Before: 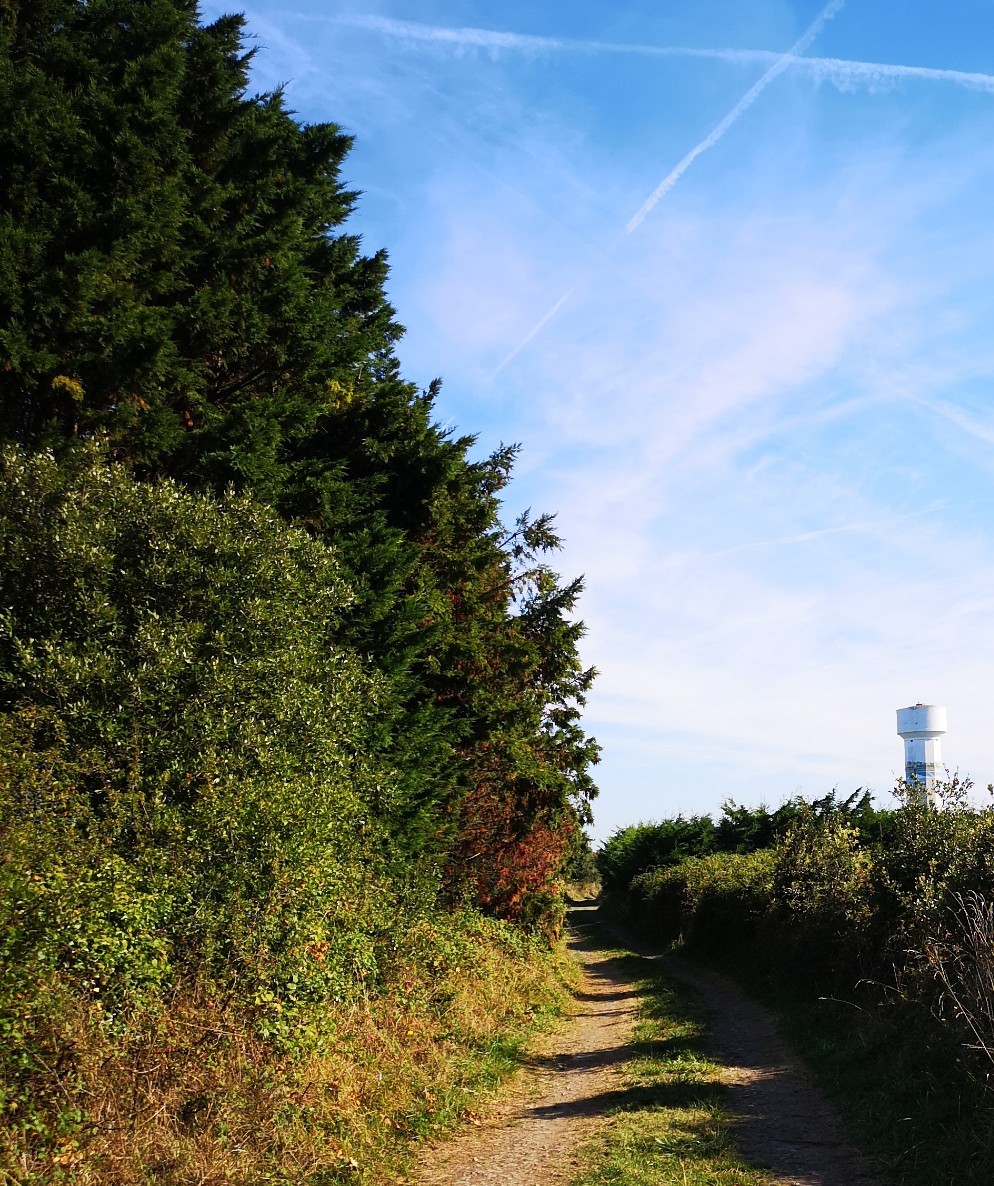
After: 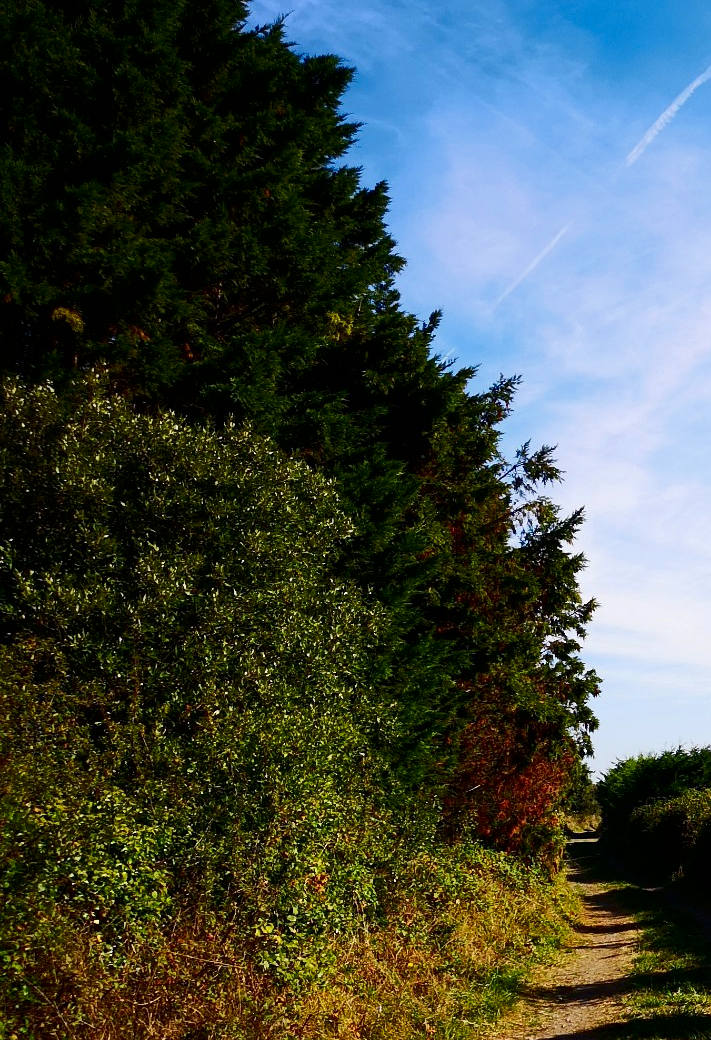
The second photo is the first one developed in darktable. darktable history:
crop: top 5.803%, right 27.864%, bottom 5.804%
contrast brightness saturation: contrast 0.1, brightness -0.26, saturation 0.14
